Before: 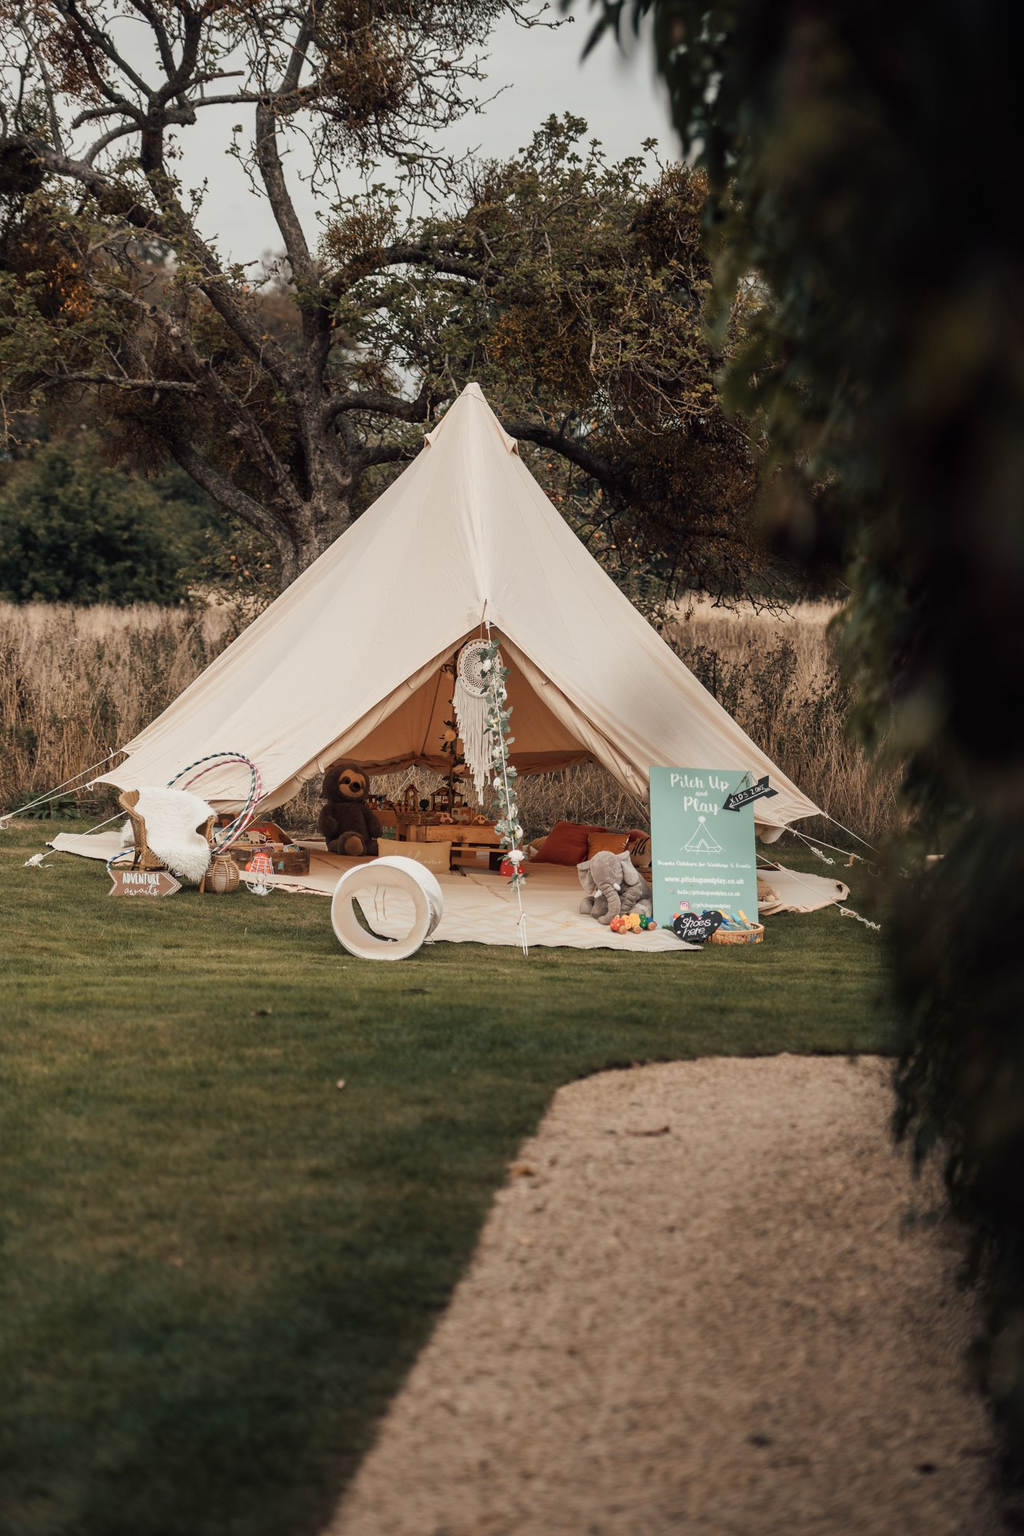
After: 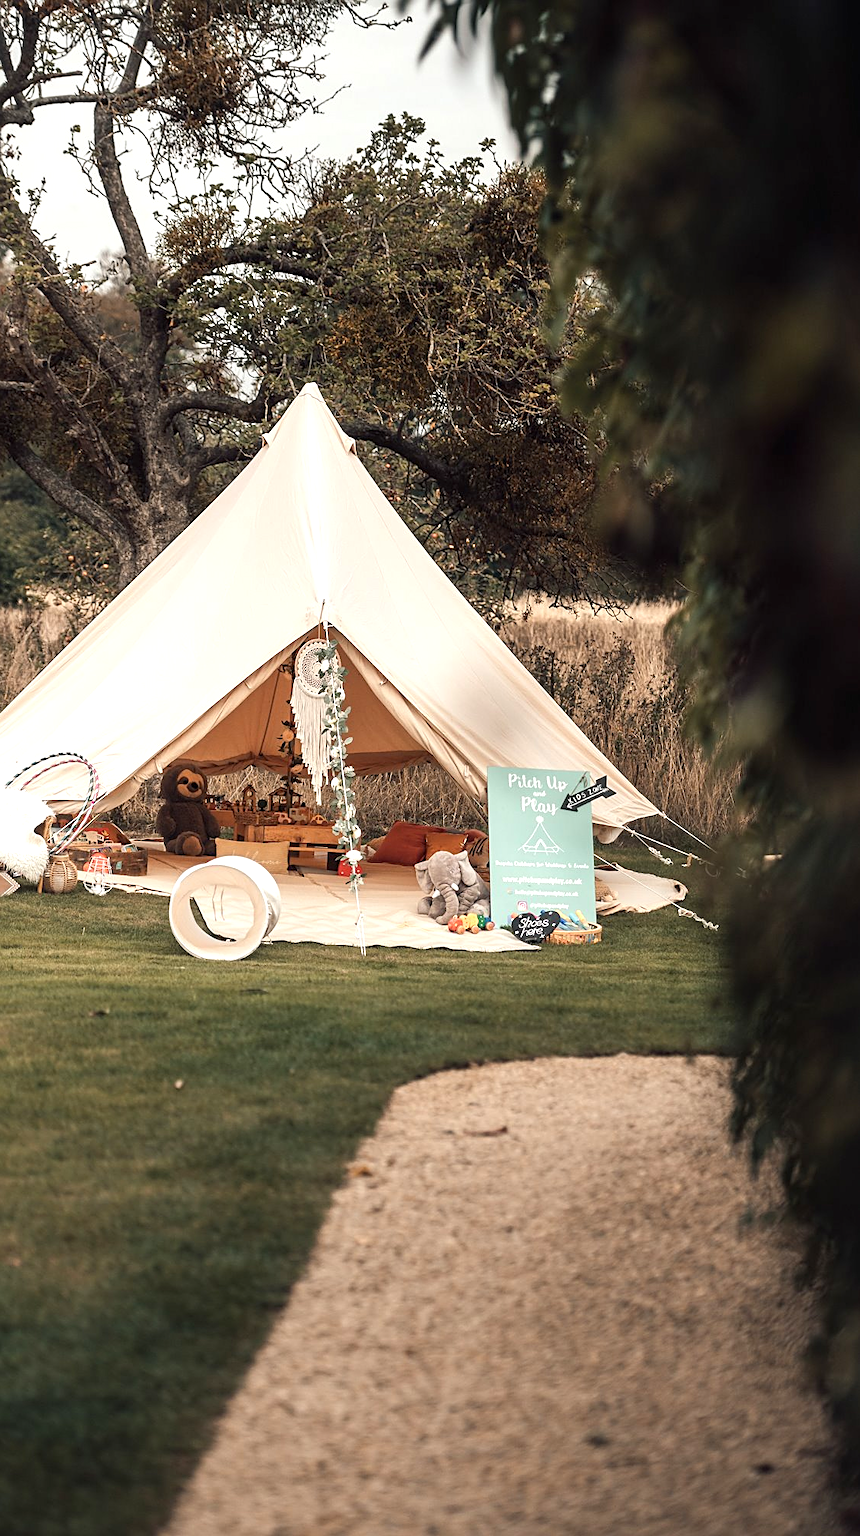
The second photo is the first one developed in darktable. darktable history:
crop: left 15.879%
exposure: exposure 0.753 EV, compensate highlight preservation false
sharpen: amount 0.493
